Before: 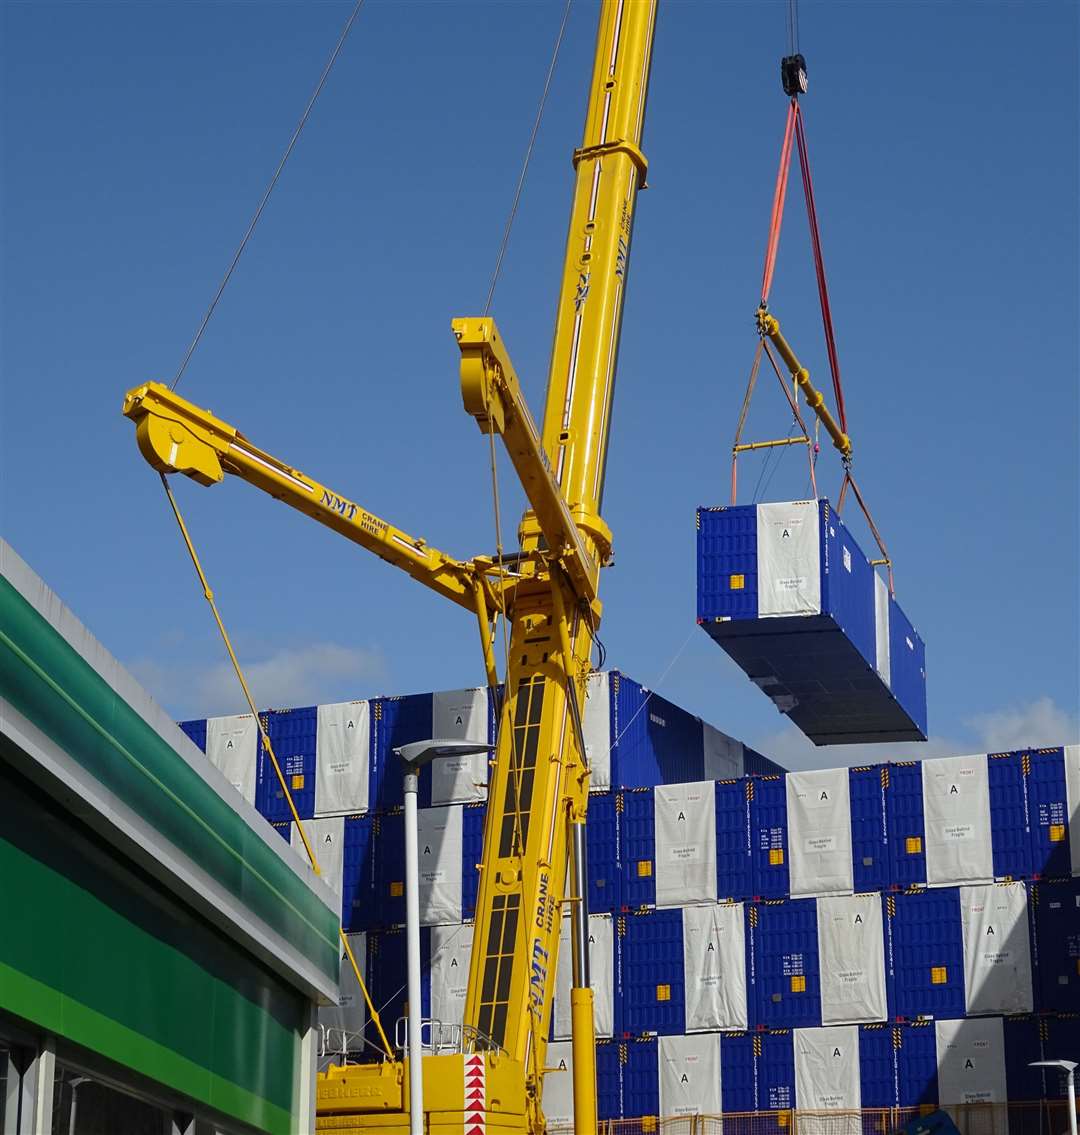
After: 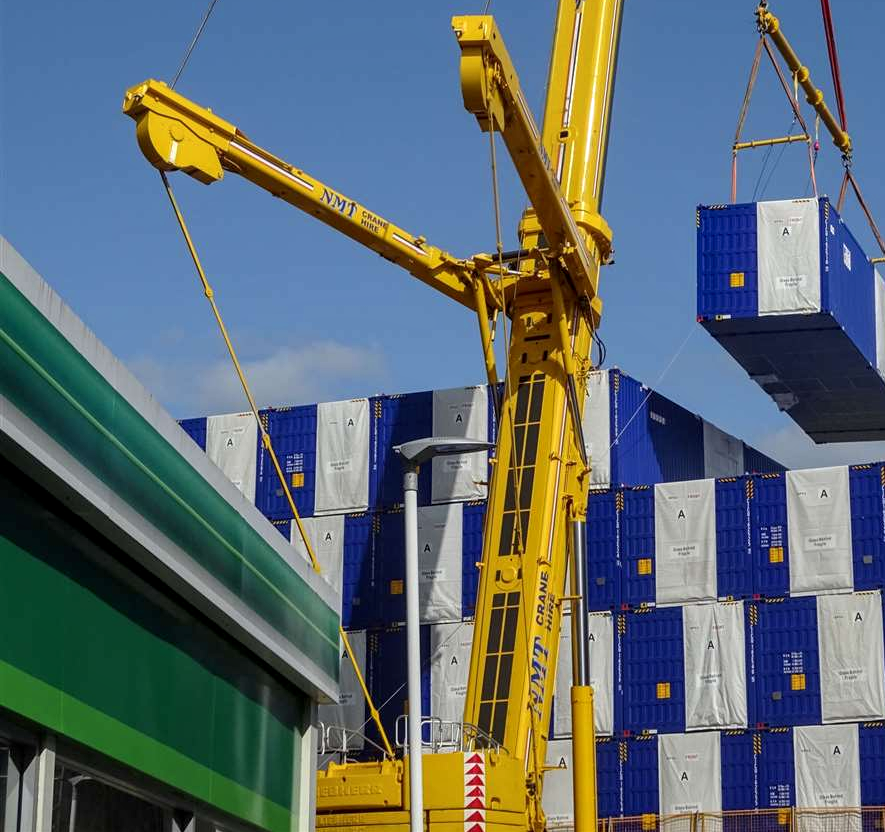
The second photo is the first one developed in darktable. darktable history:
local contrast: on, module defaults
crop: top 26.63%, right 18.046%
